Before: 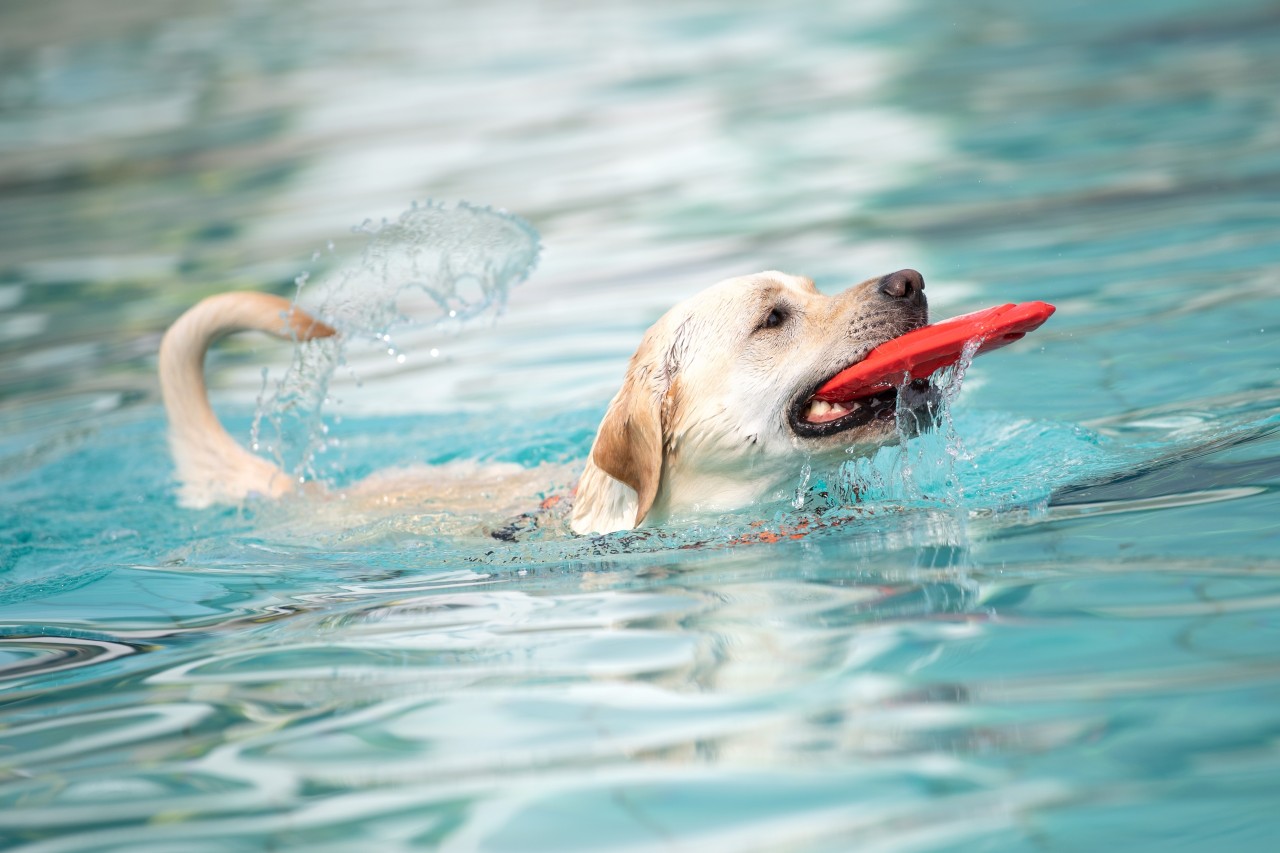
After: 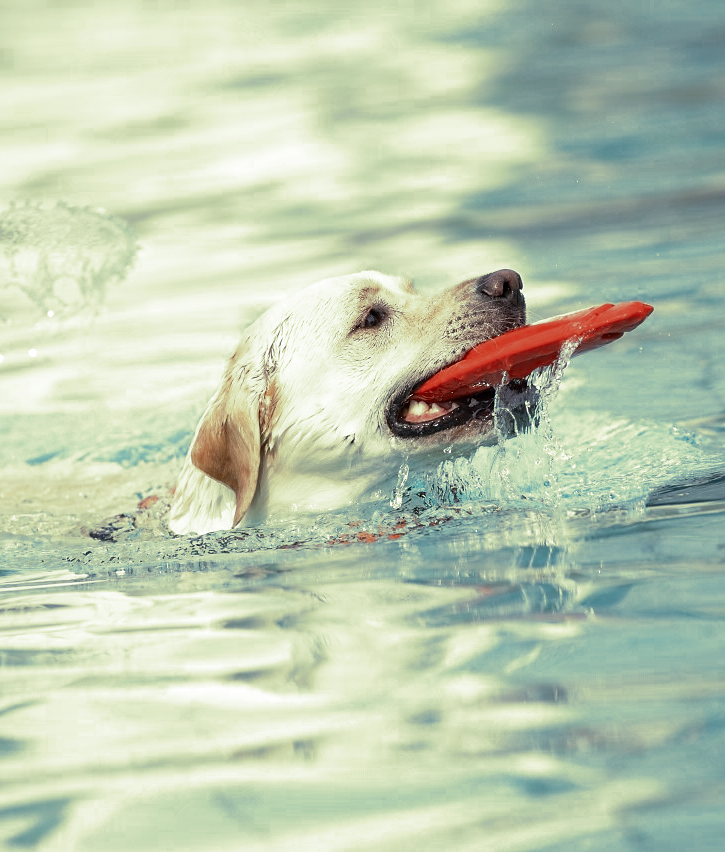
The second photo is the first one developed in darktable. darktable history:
split-toning: shadows › hue 290.82°, shadows › saturation 0.34, highlights › saturation 0.38, balance 0, compress 50%
color zones: curves: ch0 [(0, 0.5) (0.125, 0.4) (0.25, 0.5) (0.375, 0.4) (0.5, 0.4) (0.625, 0.6) (0.75, 0.6) (0.875, 0.5)]; ch1 [(0, 0.4) (0.125, 0.5) (0.25, 0.4) (0.375, 0.4) (0.5, 0.4) (0.625, 0.4) (0.75, 0.5) (0.875, 0.4)]; ch2 [(0, 0.6) (0.125, 0.5) (0.25, 0.5) (0.375, 0.6) (0.5, 0.6) (0.625, 0.5) (0.75, 0.5) (0.875, 0.5)]
contrast brightness saturation: saturation -0.05
sharpen: radius 1, threshold 1
crop: left 31.458%, top 0%, right 11.876%
tone equalizer: on, module defaults
white balance: red 0.986, blue 1.01
